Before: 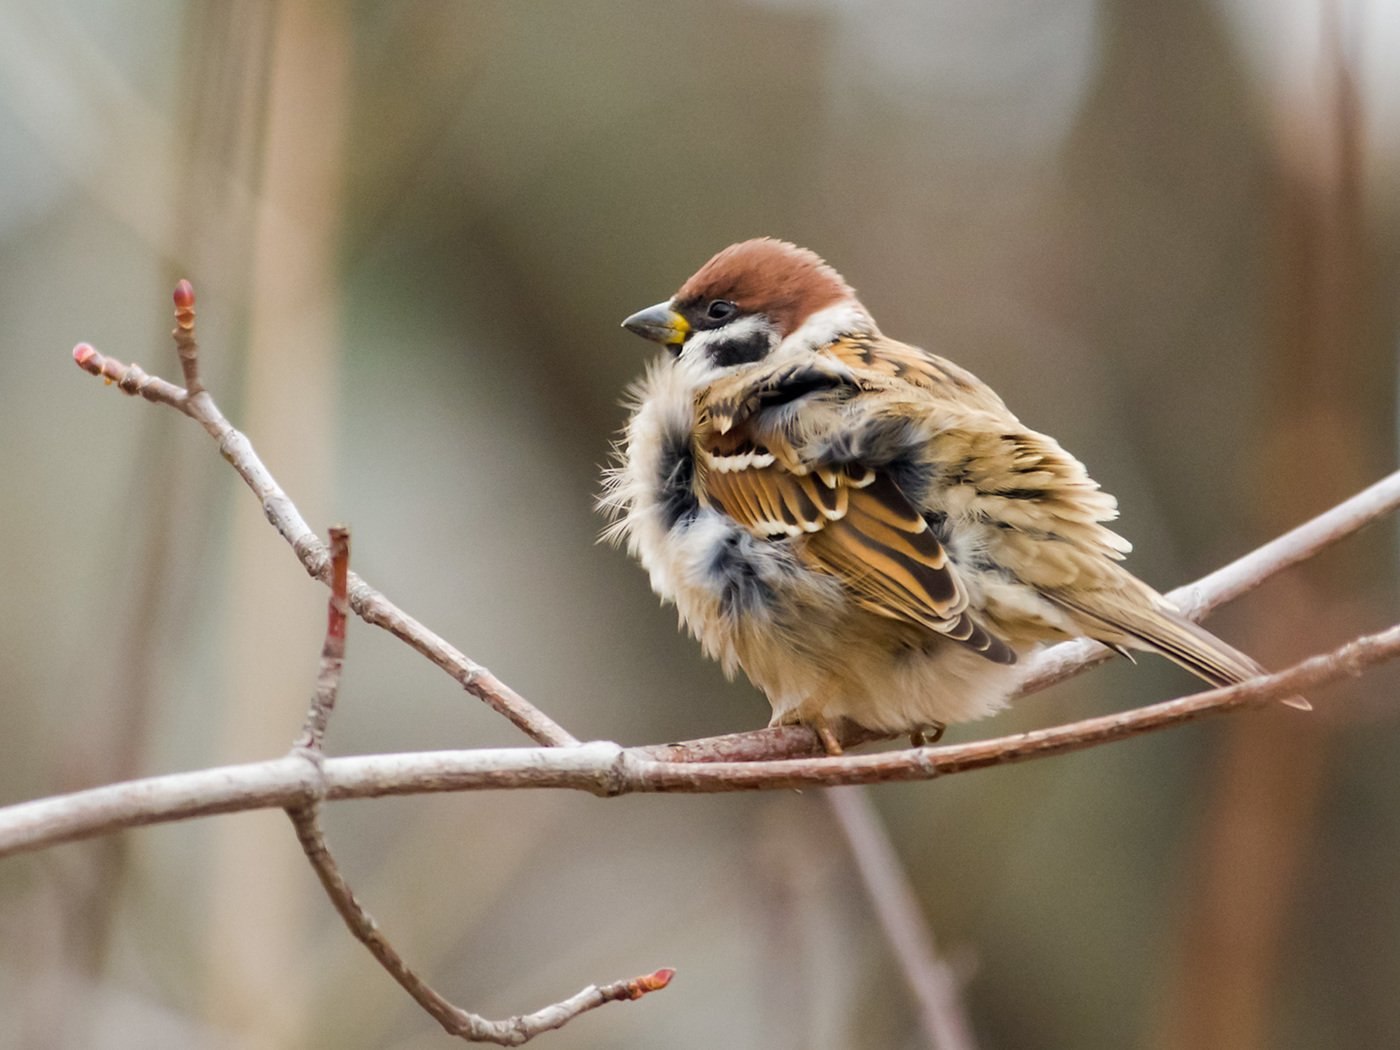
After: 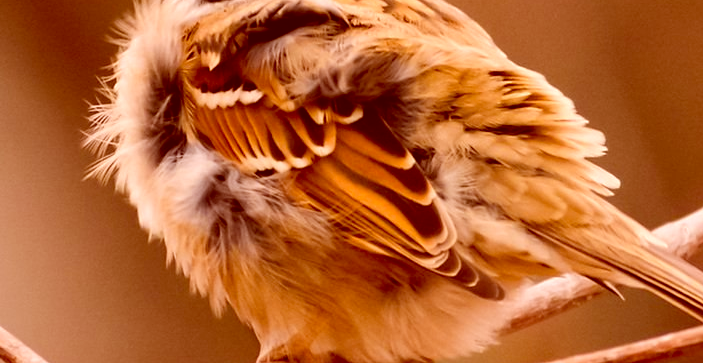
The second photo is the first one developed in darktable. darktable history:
crop: left 36.607%, top 34.735%, right 13.146%, bottom 30.611%
color correction: highlights a* 9.03, highlights b* 8.71, shadows a* 40, shadows b* 40, saturation 0.8
color zones: curves: ch0 [(0, 0.511) (0.143, 0.531) (0.286, 0.56) (0.429, 0.5) (0.571, 0.5) (0.714, 0.5) (0.857, 0.5) (1, 0.5)]; ch1 [(0, 0.525) (0.143, 0.705) (0.286, 0.715) (0.429, 0.35) (0.571, 0.35) (0.714, 0.35) (0.857, 0.4) (1, 0.4)]; ch2 [(0, 0.572) (0.143, 0.512) (0.286, 0.473) (0.429, 0.45) (0.571, 0.5) (0.714, 0.5) (0.857, 0.518) (1, 0.518)]
